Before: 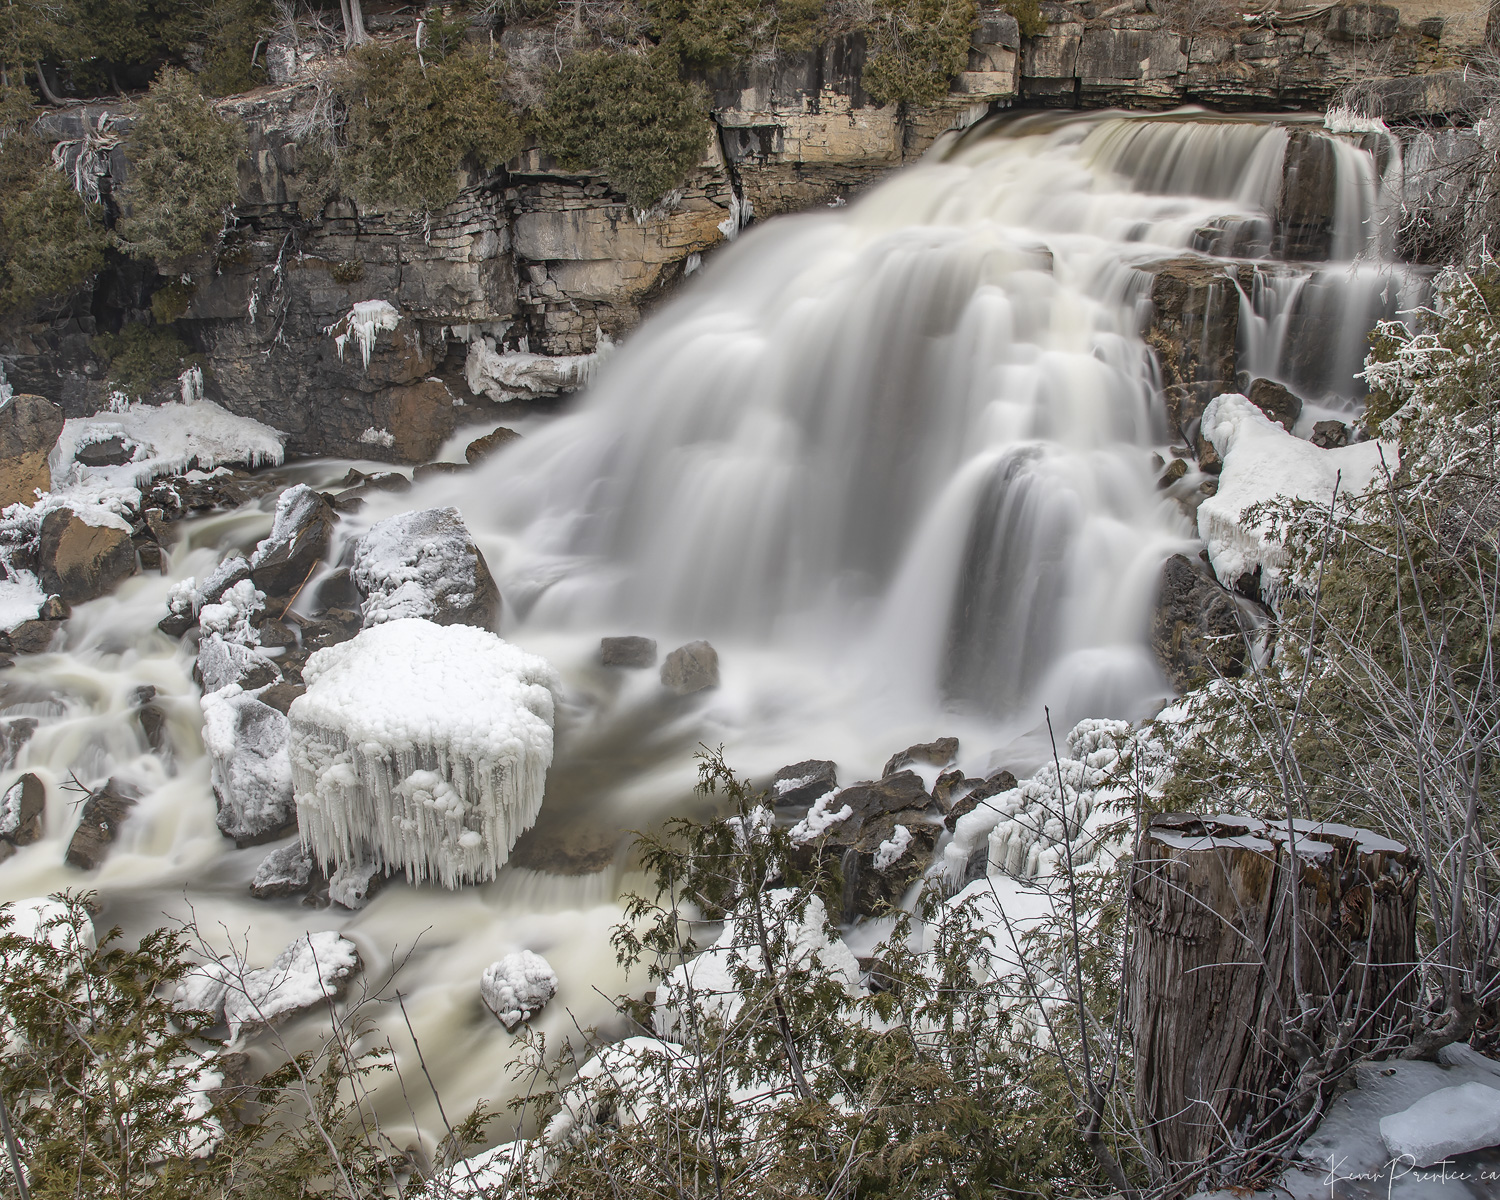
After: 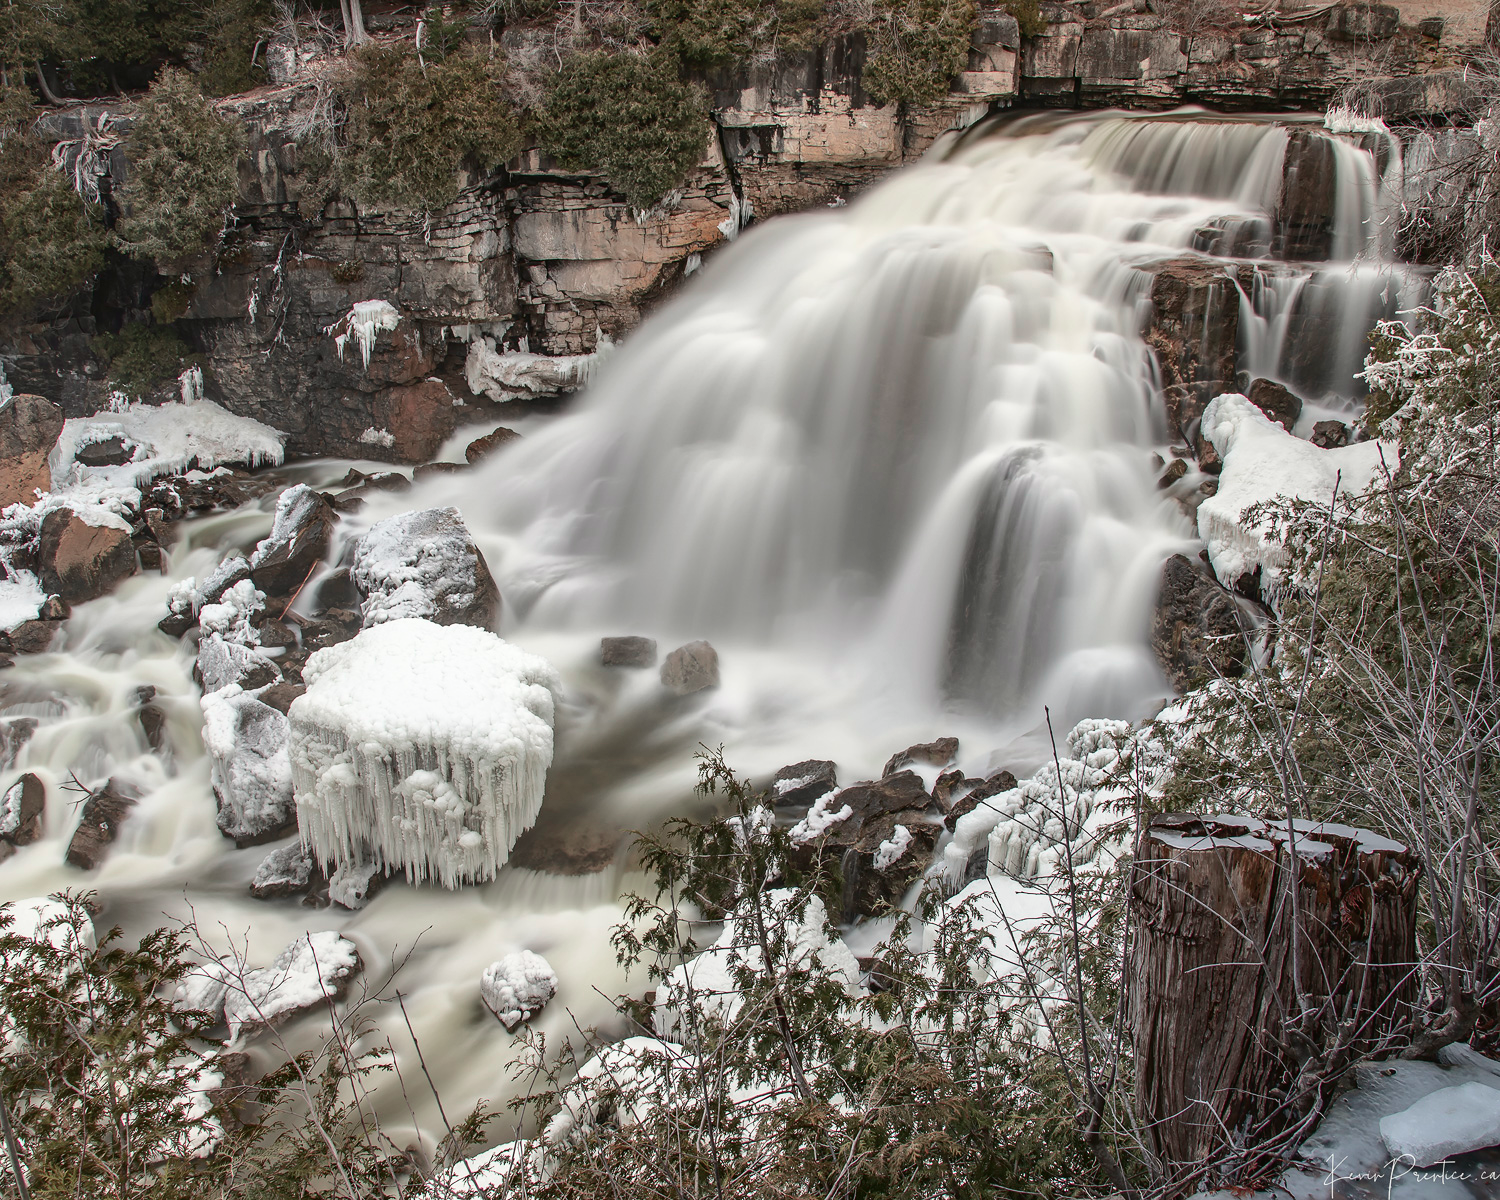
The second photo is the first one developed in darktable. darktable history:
tone curve: curves: ch0 [(0, 0.021) (0.059, 0.053) (0.212, 0.18) (0.337, 0.304) (0.495, 0.505) (0.725, 0.731) (0.89, 0.919) (1, 1)]; ch1 [(0, 0) (0.094, 0.081) (0.285, 0.299) (0.413, 0.43) (0.479, 0.475) (0.54, 0.55) (0.615, 0.65) (0.683, 0.688) (1, 1)]; ch2 [(0, 0) (0.257, 0.217) (0.434, 0.434) (0.498, 0.507) (0.599, 0.578) (1, 1)], color space Lab, independent channels, preserve colors none
